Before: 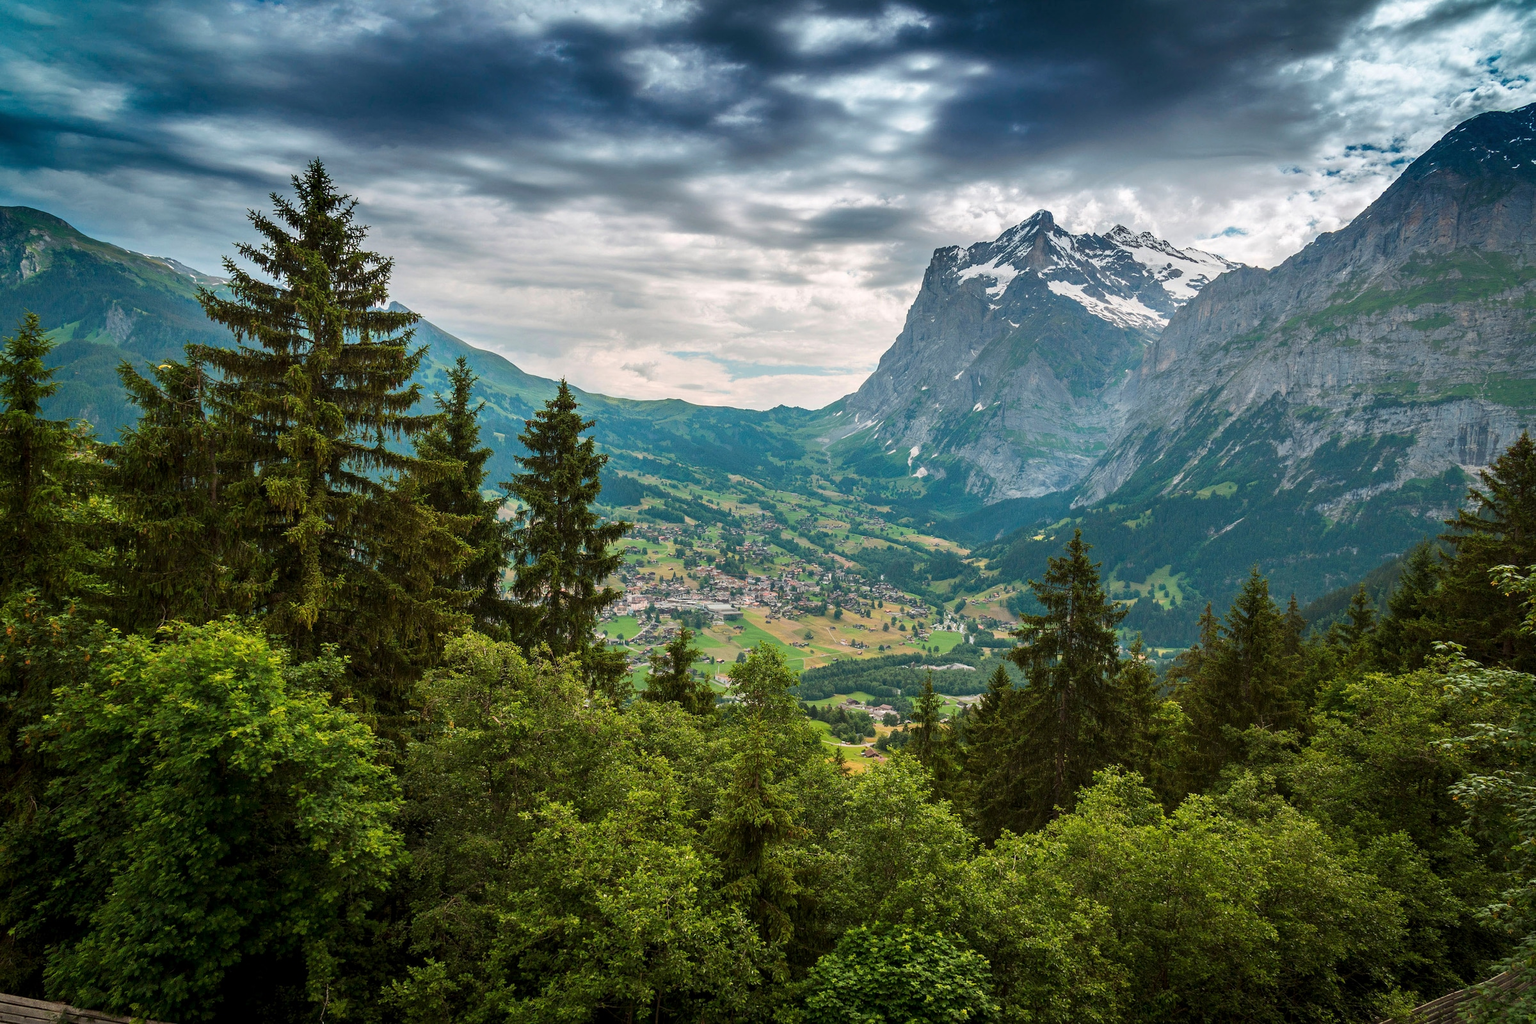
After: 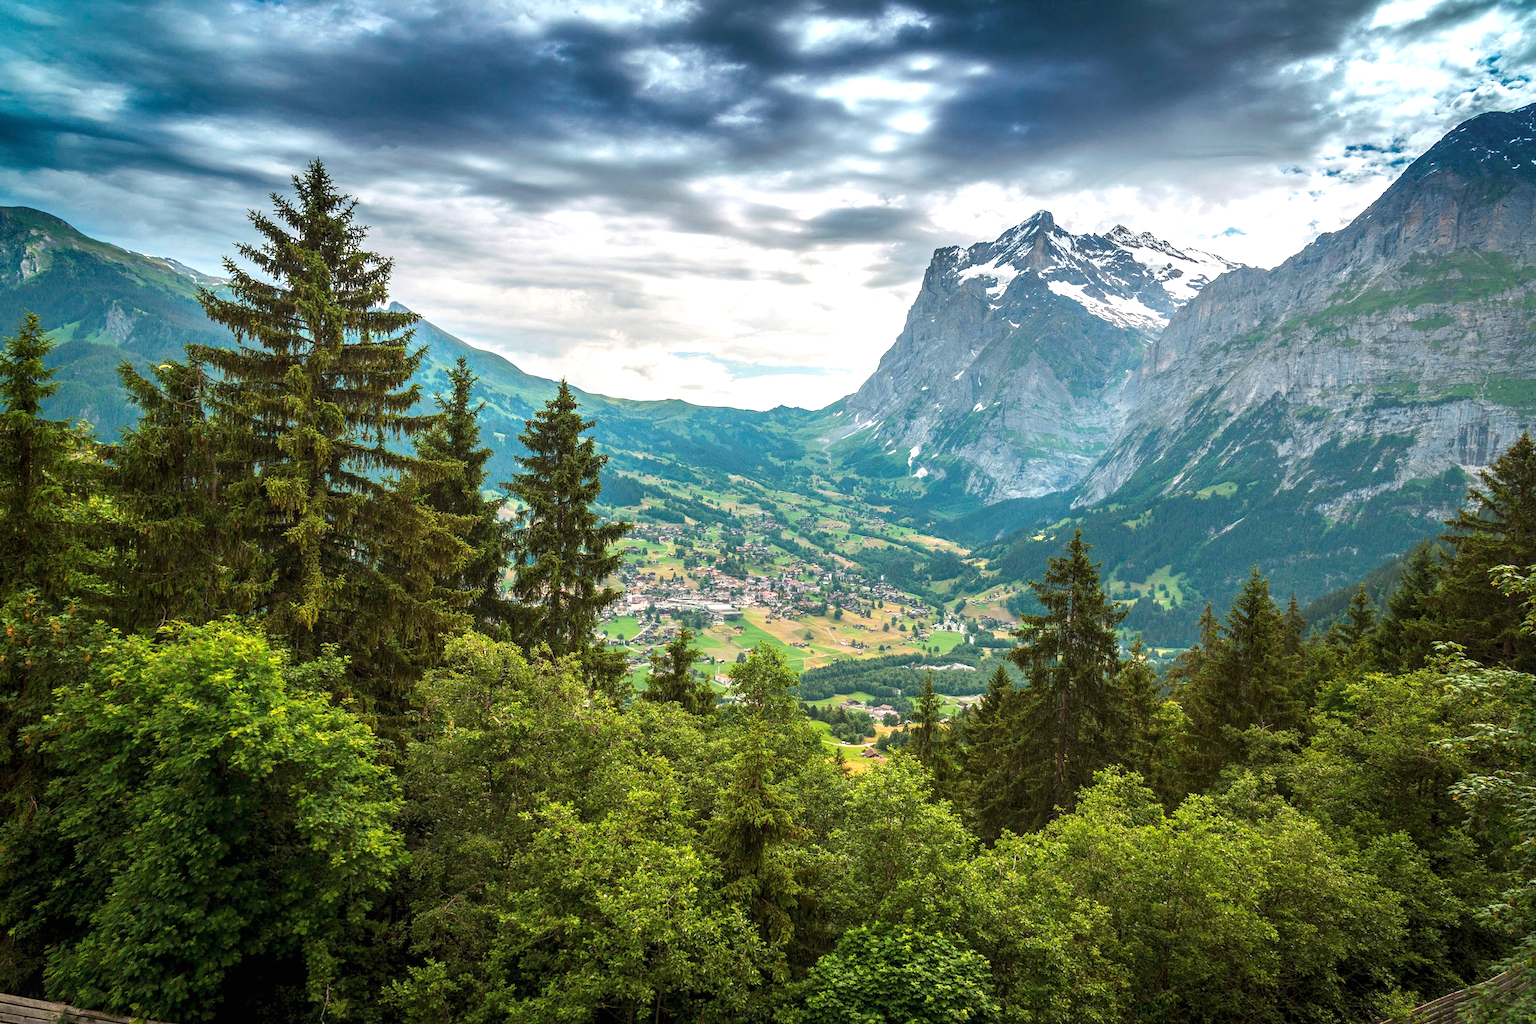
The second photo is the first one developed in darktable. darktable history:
tone equalizer: on, module defaults
exposure: black level correction 0, exposure 0.7 EV, compensate exposure bias true, compensate highlight preservation false
local contrast: detail 110%
